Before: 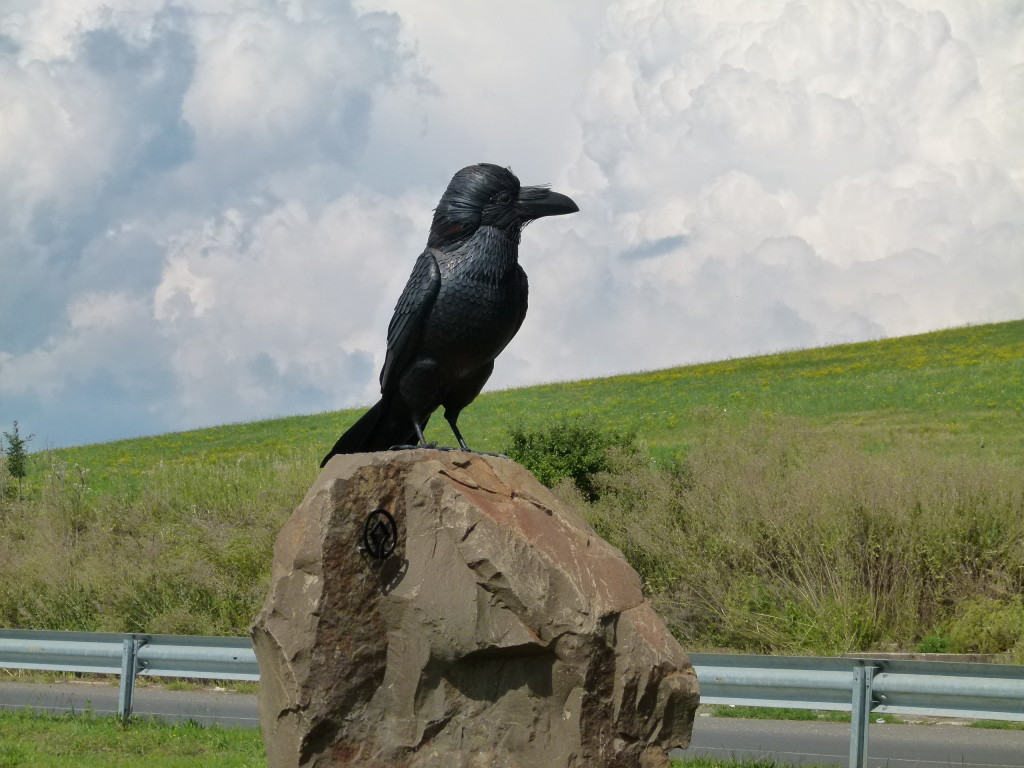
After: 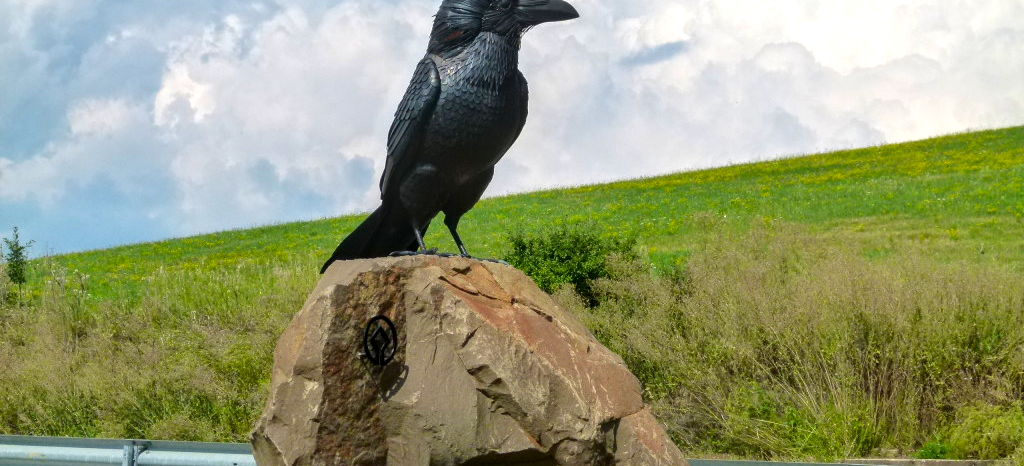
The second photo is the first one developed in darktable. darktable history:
crop and rotate: top 25.357%, bottom 13.942%
local contrast: on, module defaults
contrast brightness saturation: brightness -0.02, saturation 0.35
exposure: exposure 0.493 EV, compensate highlight preservation false
